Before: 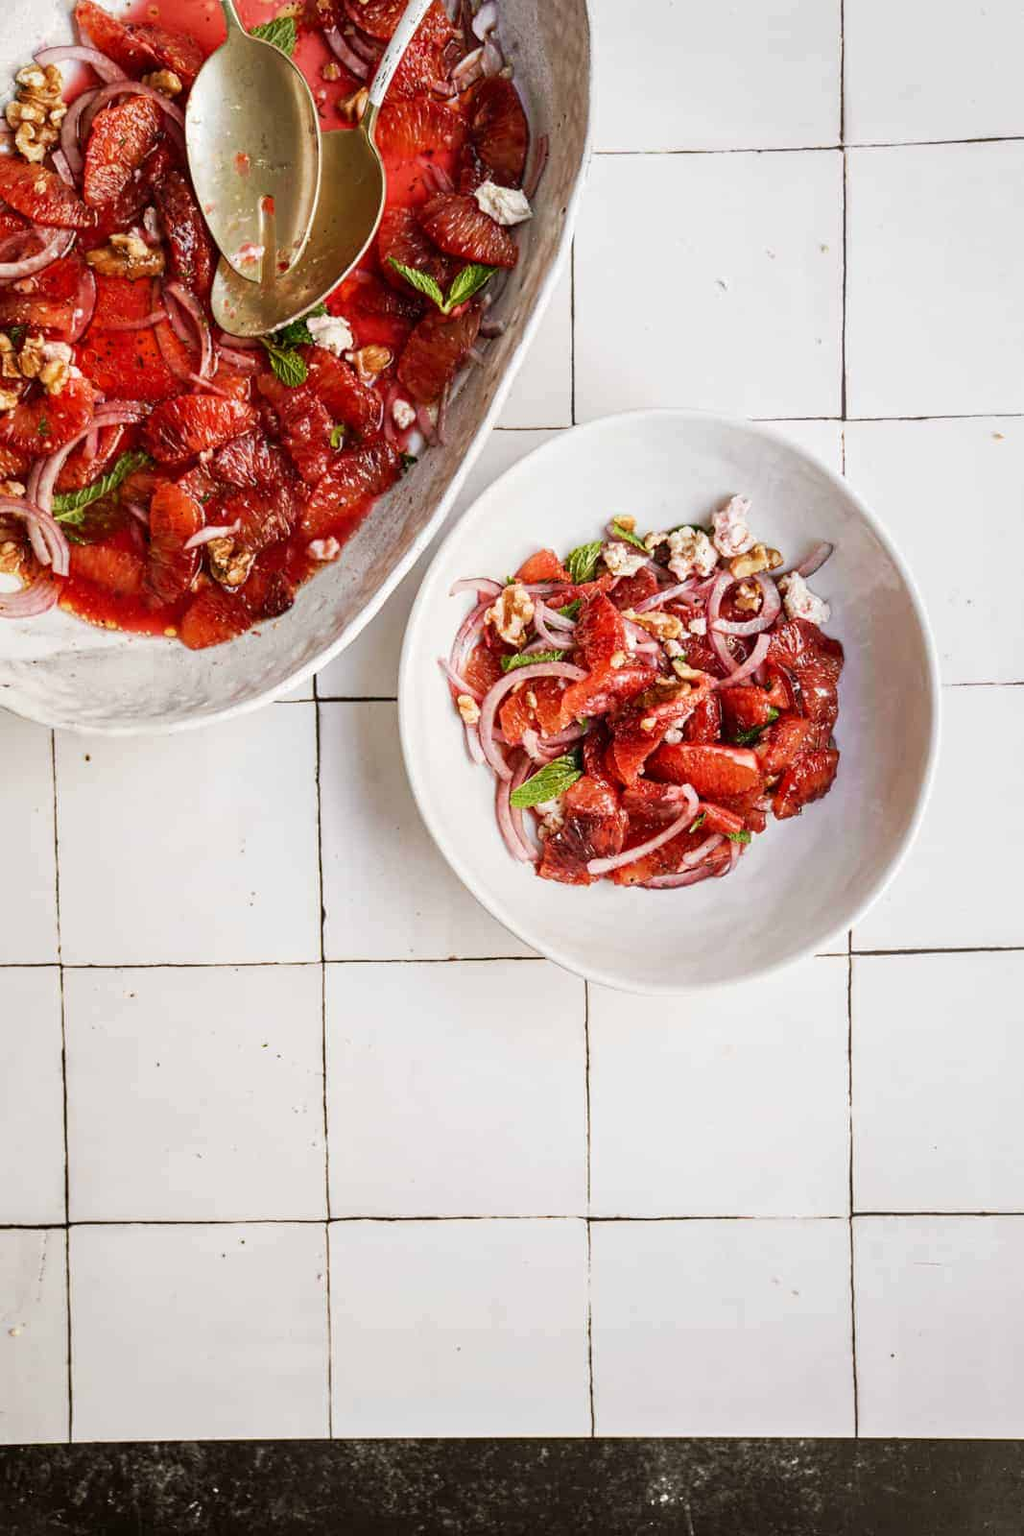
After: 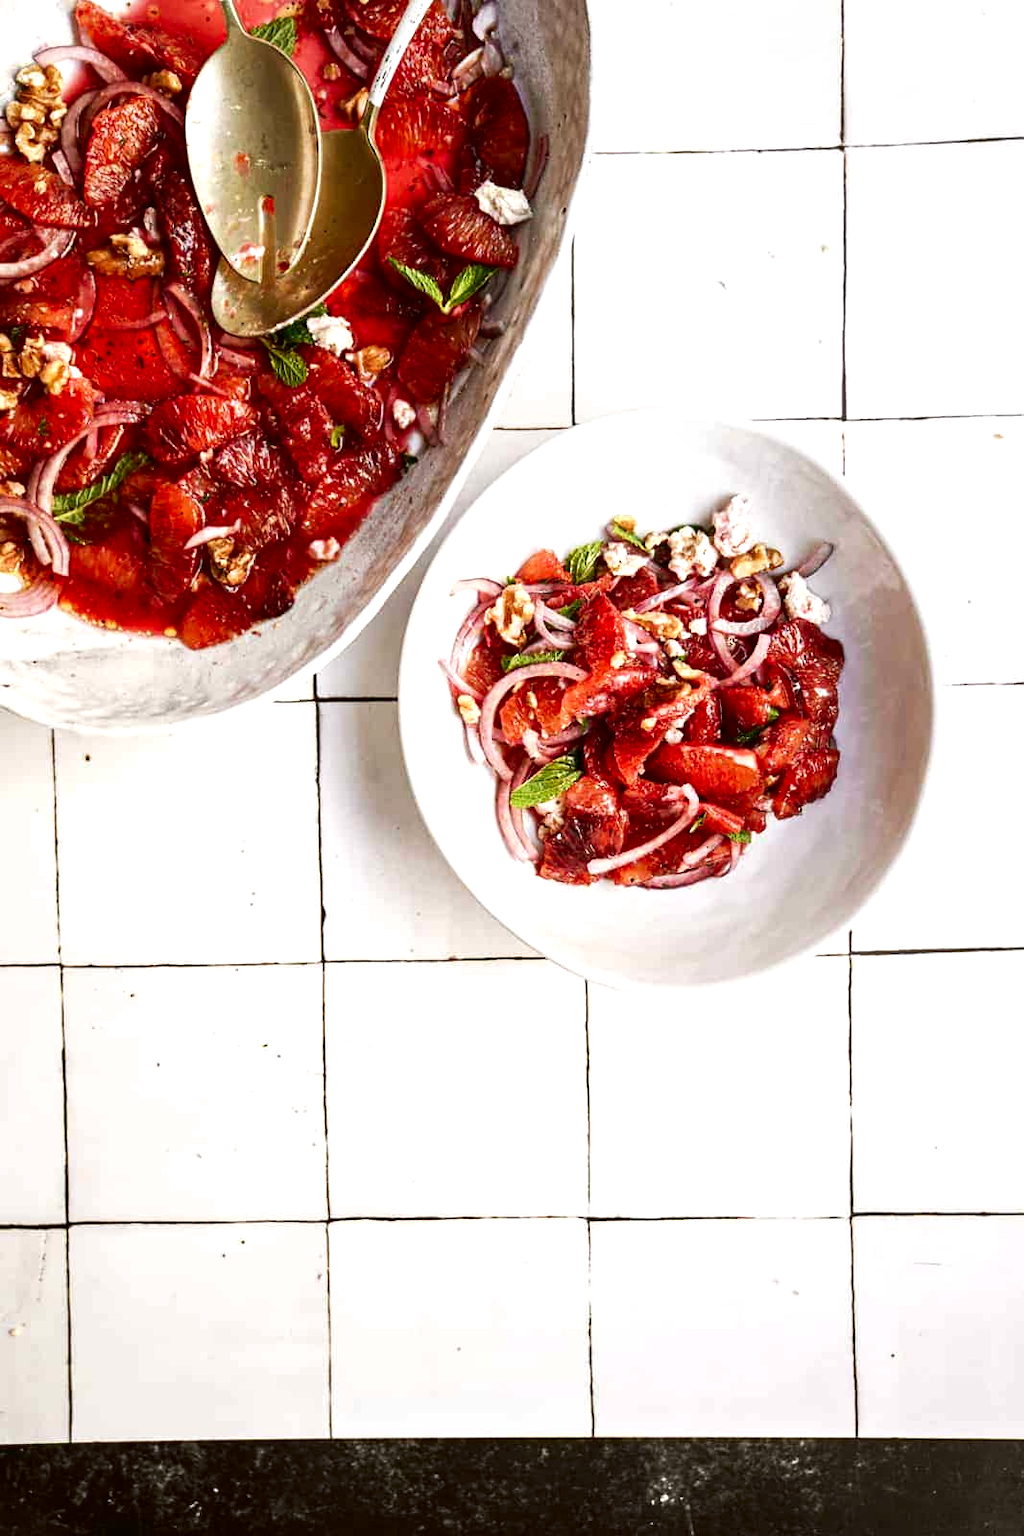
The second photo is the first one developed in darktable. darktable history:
exposure: black level correction 0, exposure 0.499 EV, compensate highlight preservation false
tone curve: curves: ch0 [(0, 0) (0.153, 0.06) (1, 1)], color space Lab, independent channels, preserve colors none
